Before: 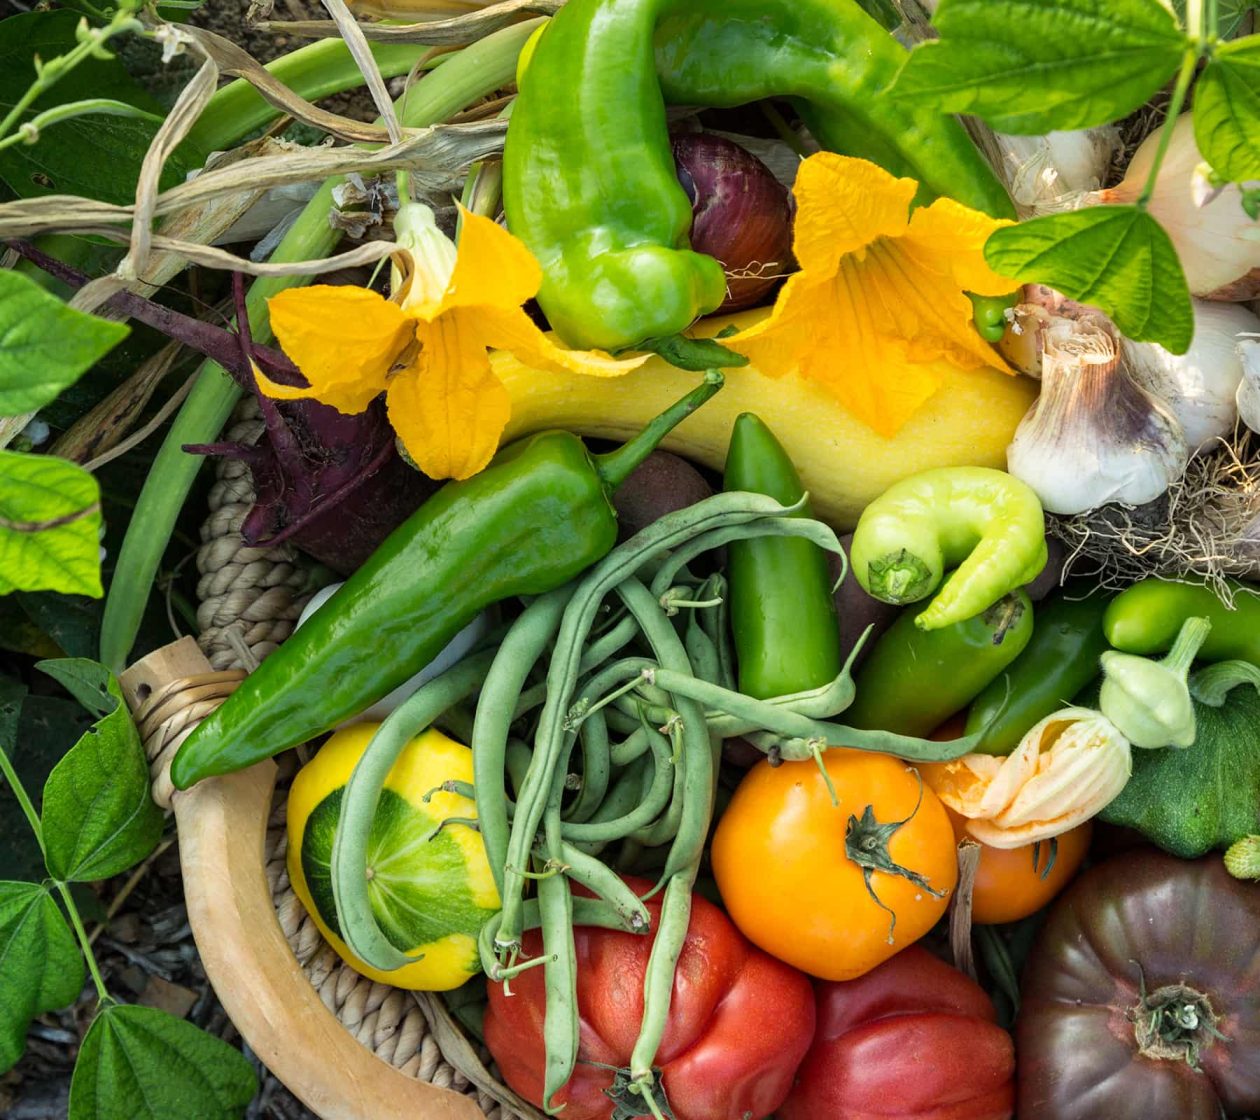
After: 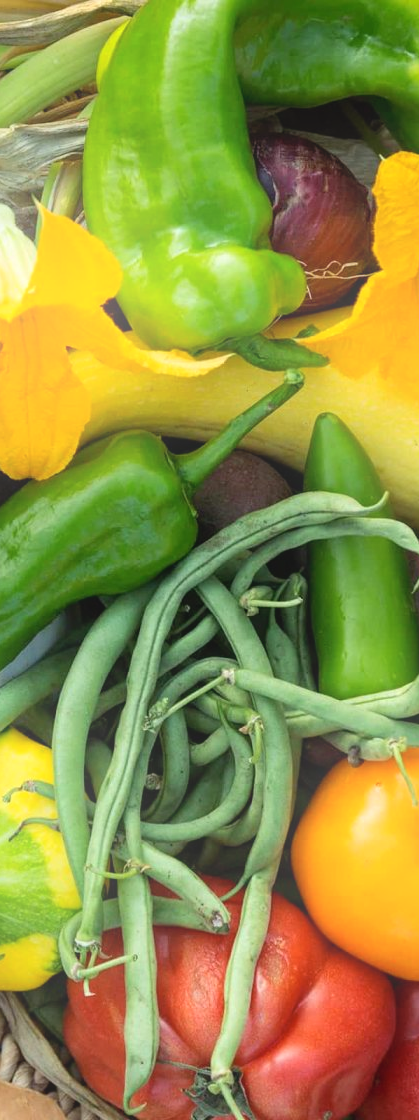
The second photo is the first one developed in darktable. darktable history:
crop: left 33.36%, right 33.36%
bloom: on, module defaults
